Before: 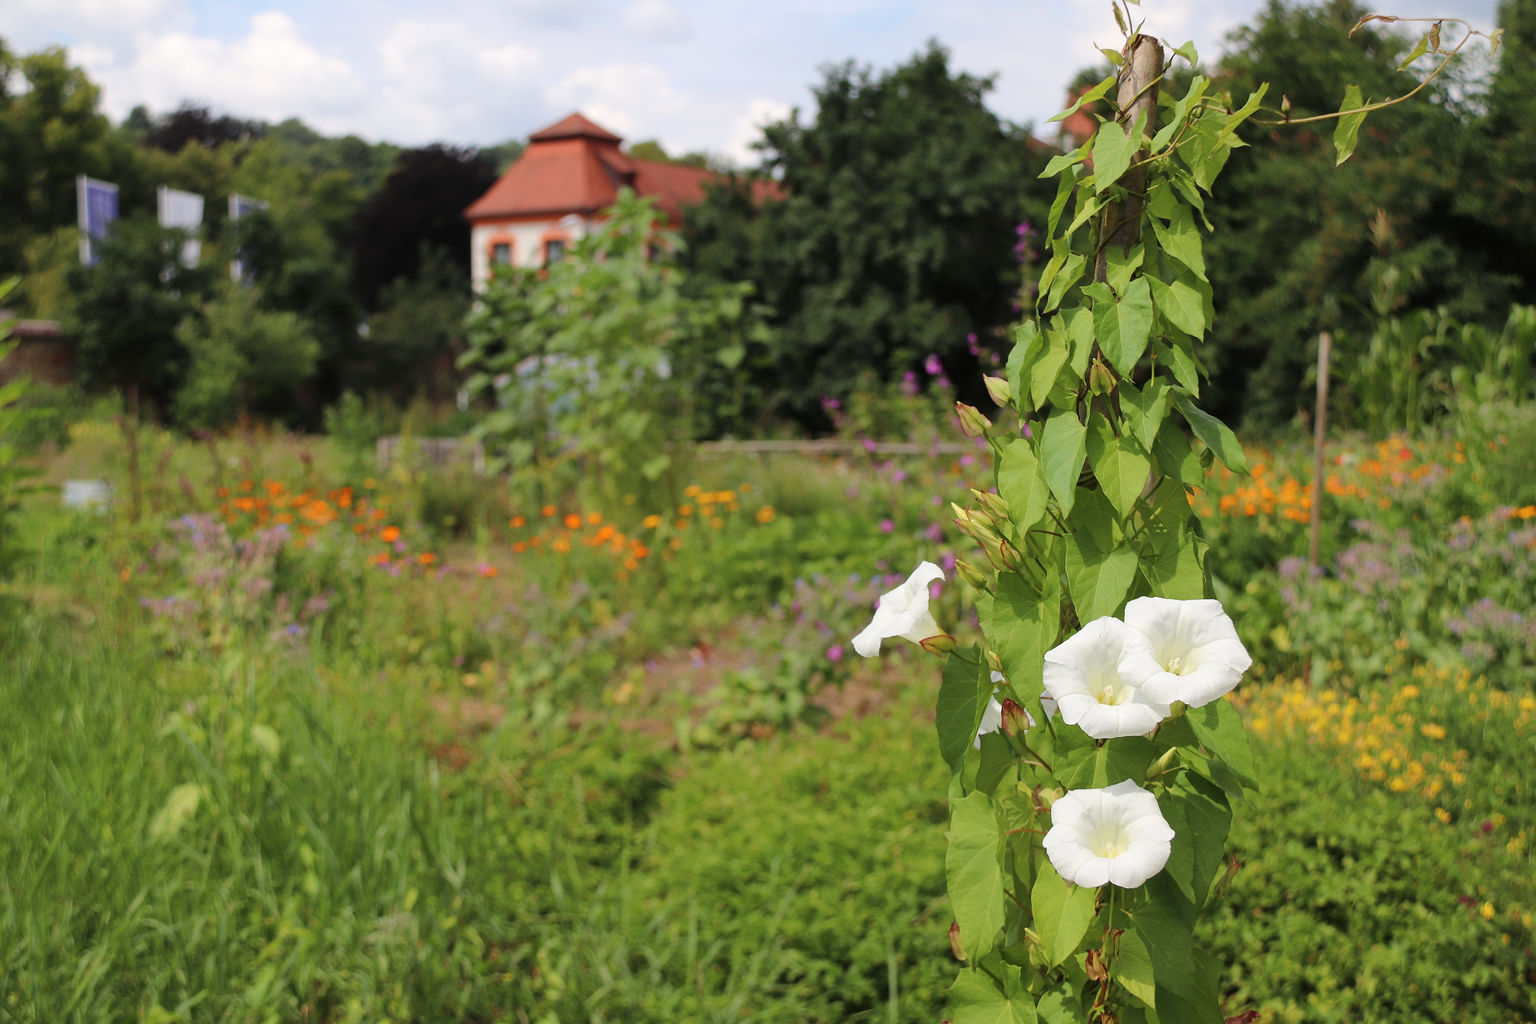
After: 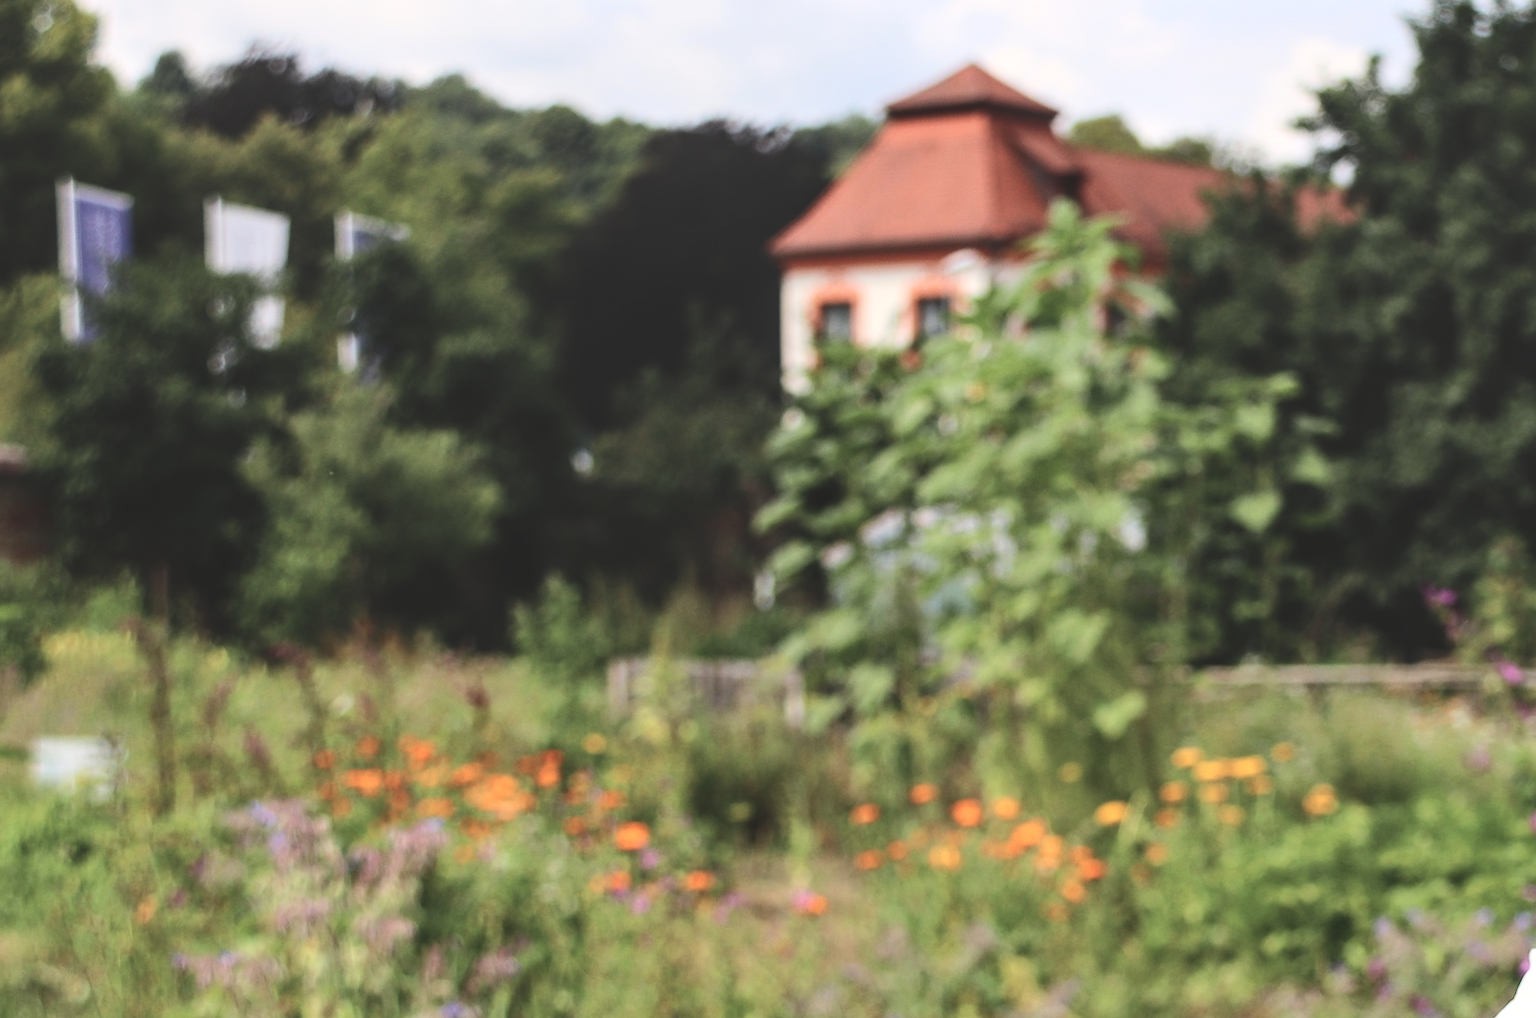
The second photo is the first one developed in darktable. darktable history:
crop and rotate: left 3.028%, top 7.689%, right 42.452%, bottom 38.063%
local contrast: on, module defaults
exposure: black level correction -0.041, exposure 0.063 EV, compensate highlight preservation false
contrast brightness saturation: contrast 0.277
